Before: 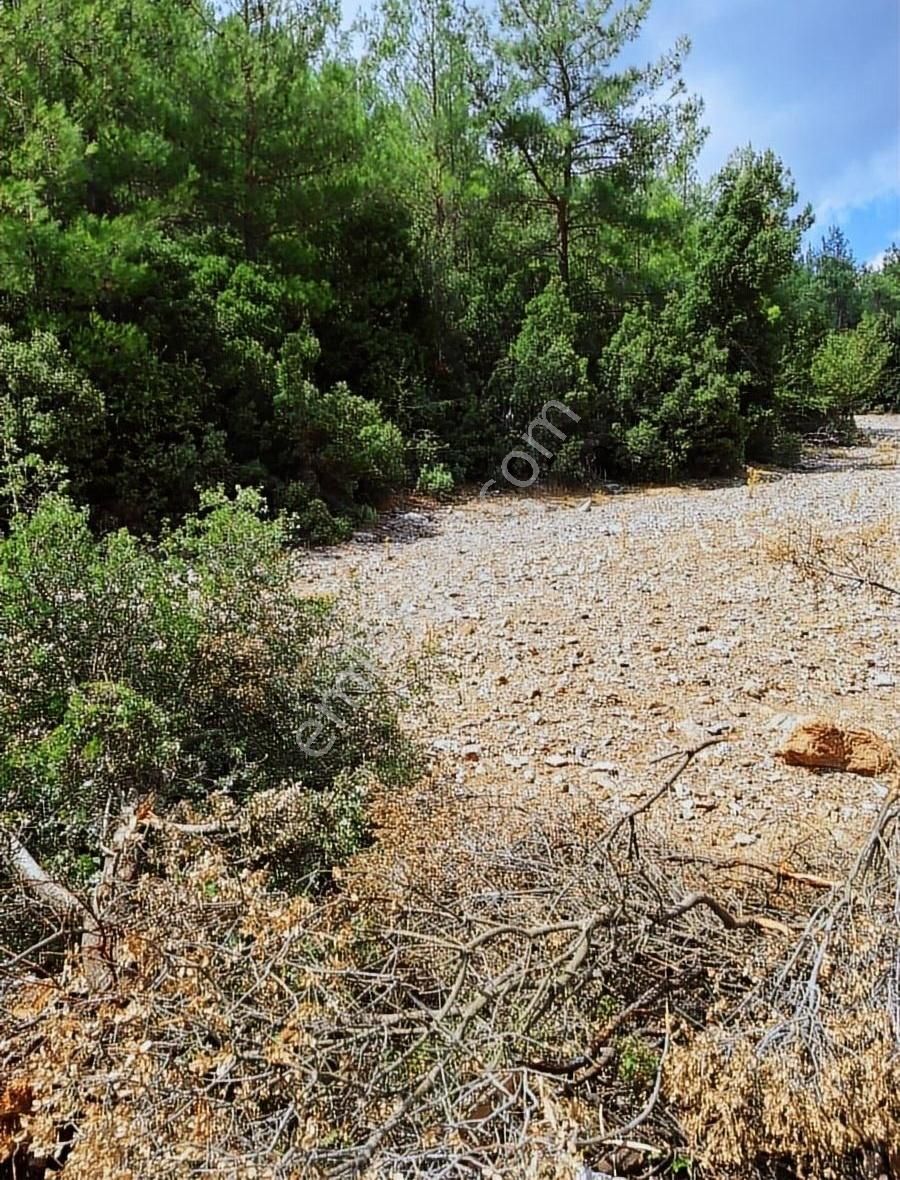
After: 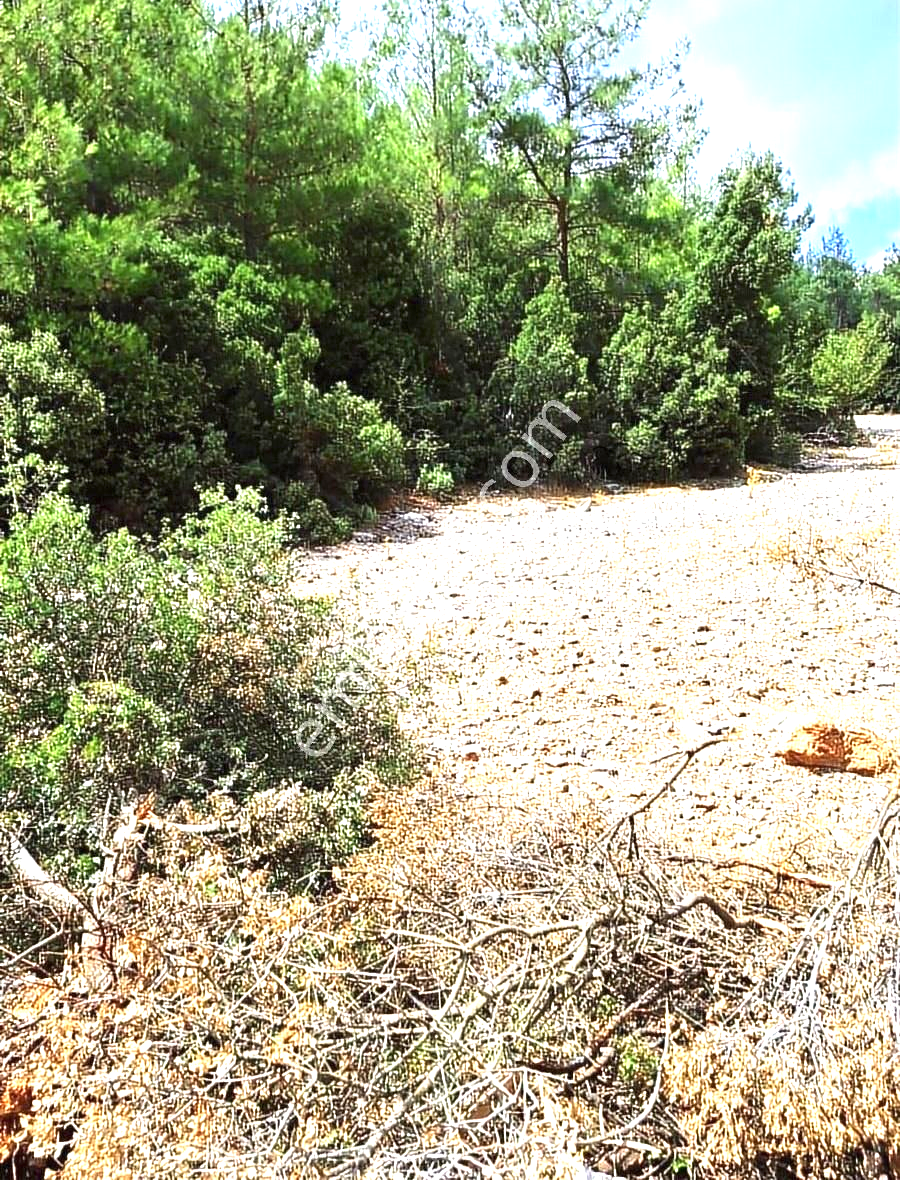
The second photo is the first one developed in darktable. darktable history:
exposure: black level correction 0, exposure 1.466 EV, compensate exposure bias true, compensate highlight preservation false
